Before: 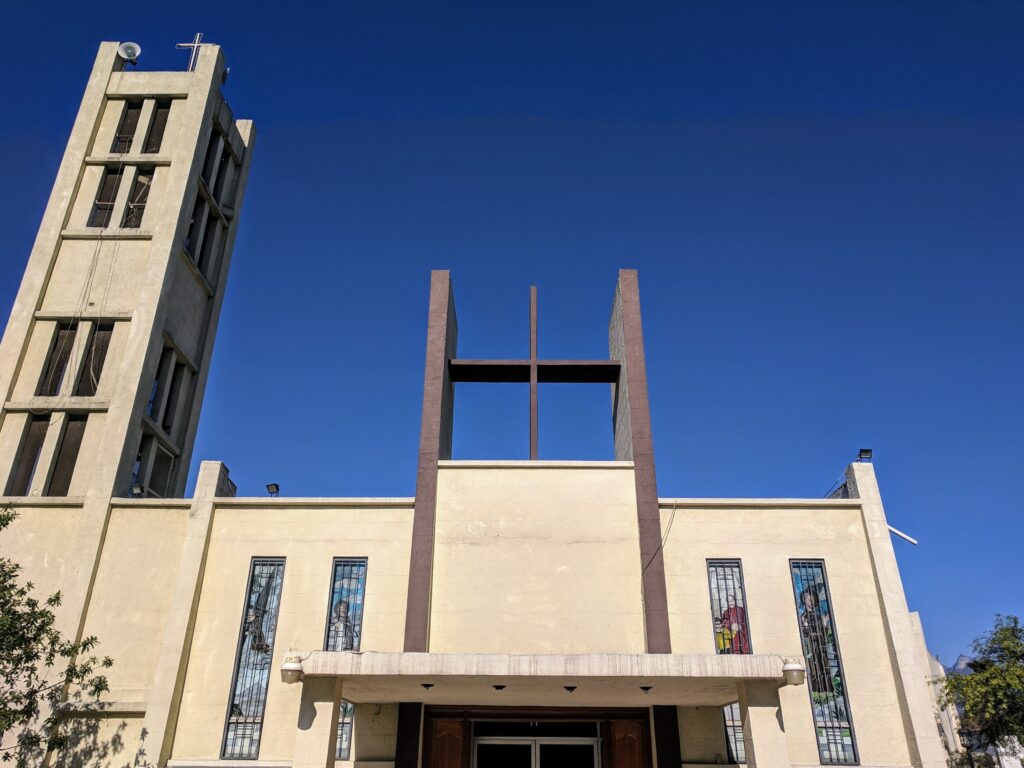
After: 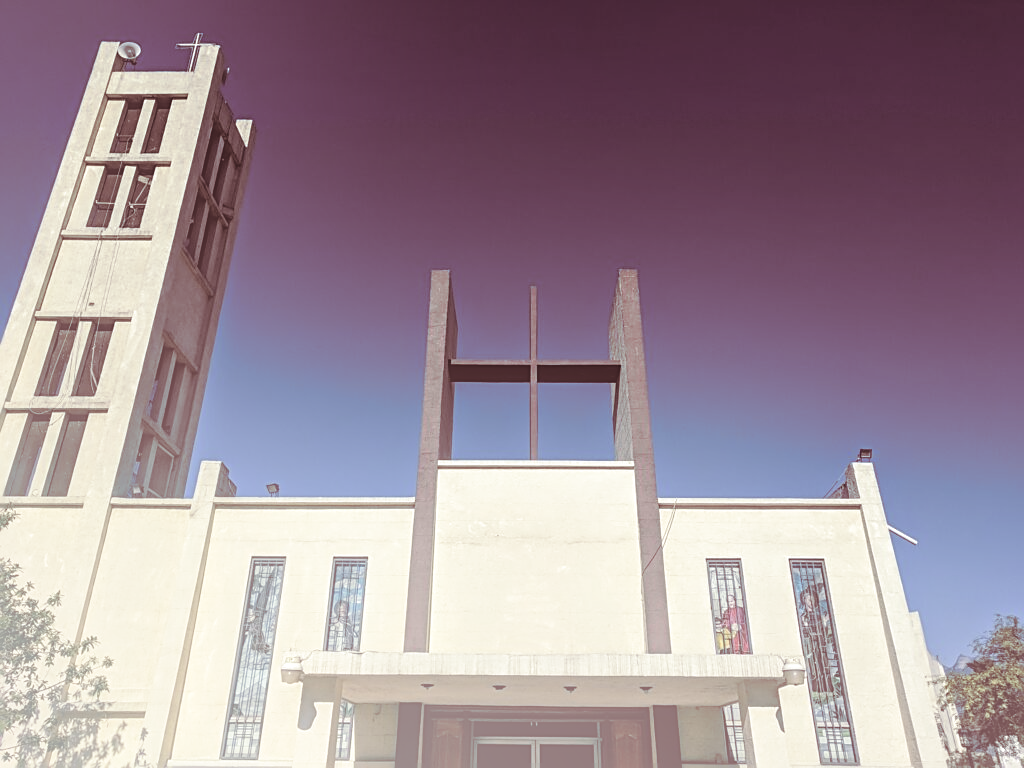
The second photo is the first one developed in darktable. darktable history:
sharpen: on, module defaults
color zones: curves: ch0 [(0, 0.6) (0.129, 0.585) (0.193, 0.596) (0.429, 0.5) (0.571, 0.5) (0.714, 0.5) (0.857, 0.5) (1, 0.6)]; ch1 [(0, 0.453) (0.112, 0.245) (0.213, 0.252) (0.429, 0.233) (0.571, 0.231) (0.683, 0.242) (0.857, 0.296) (1, 0.453)]
split-toning: shadows › hue 360°
bloom: size 40%
